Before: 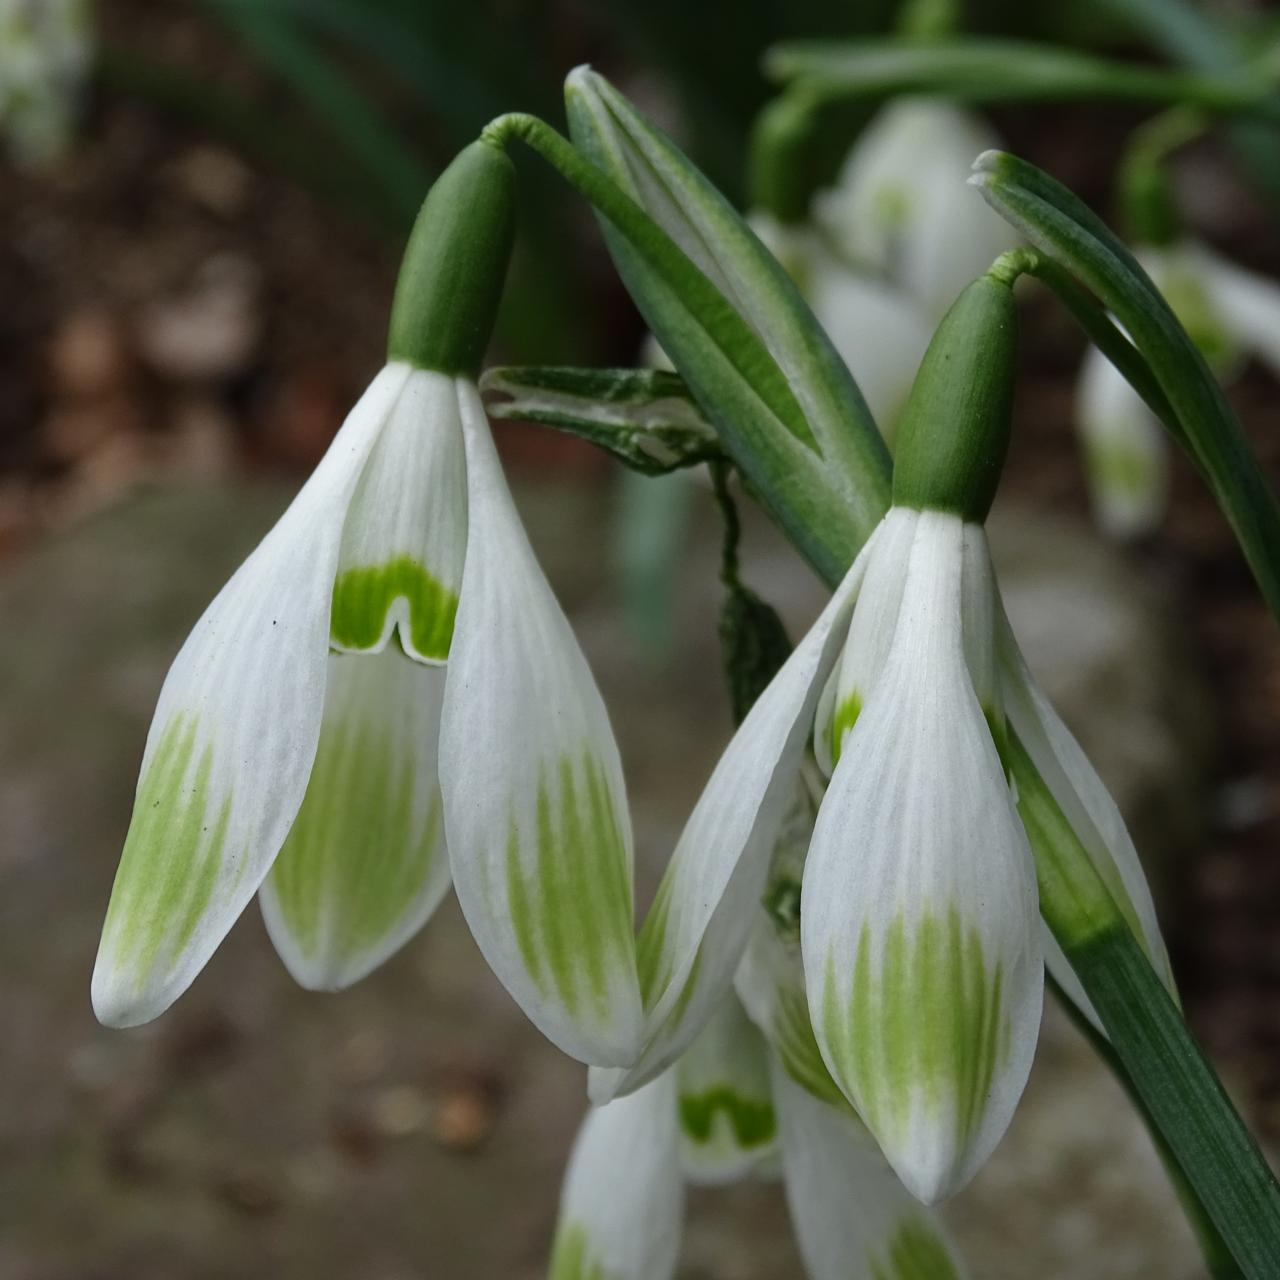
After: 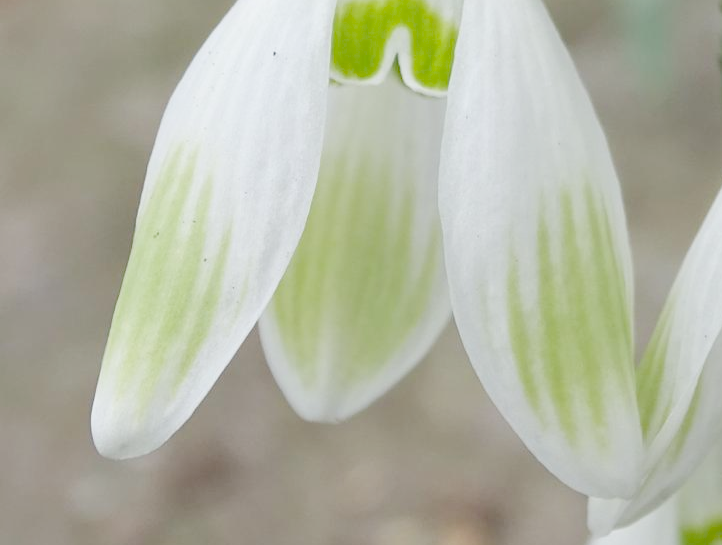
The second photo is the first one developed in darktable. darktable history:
crop: top 44.483%, right 43.593%, bottom 12.892%
